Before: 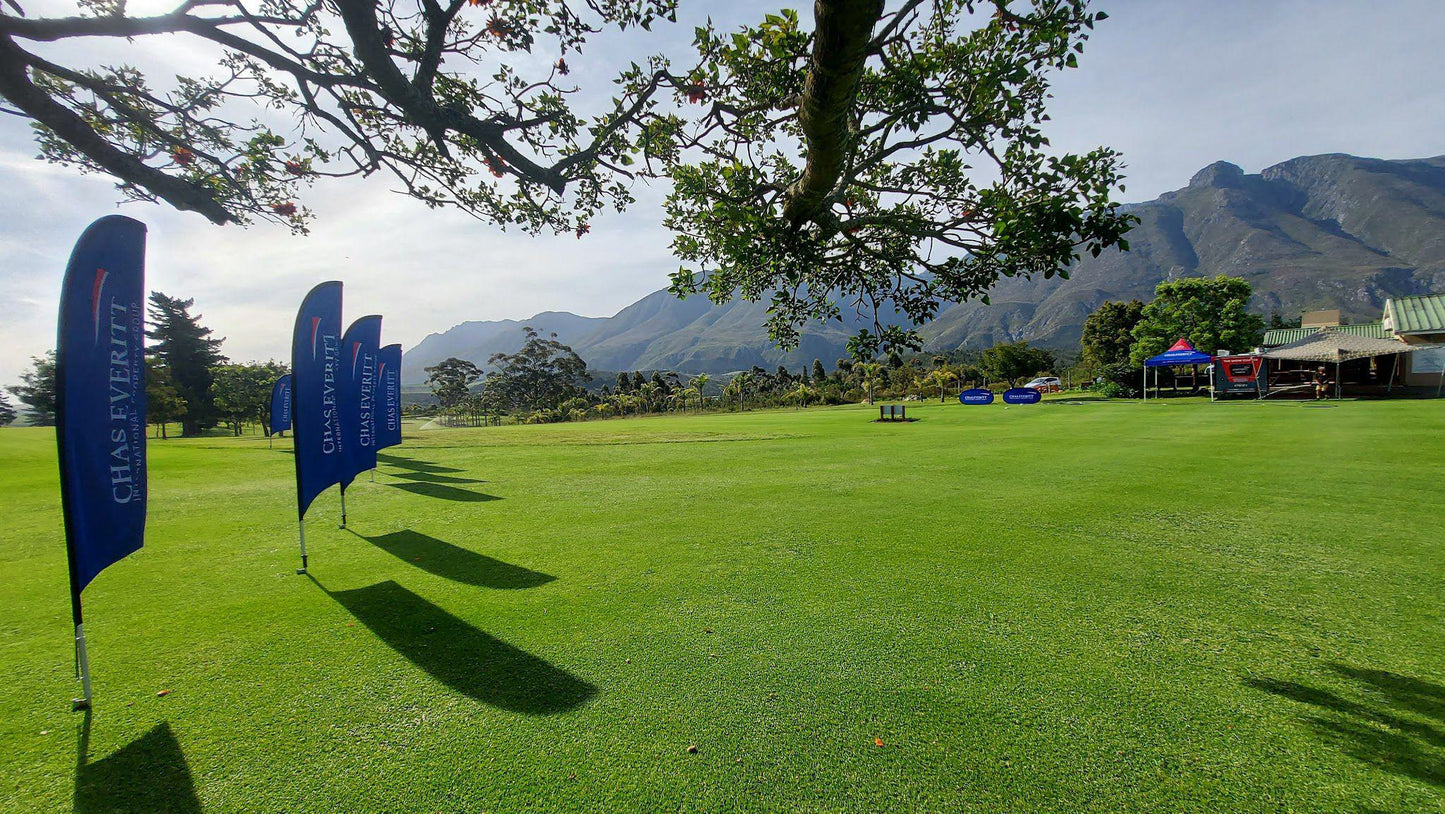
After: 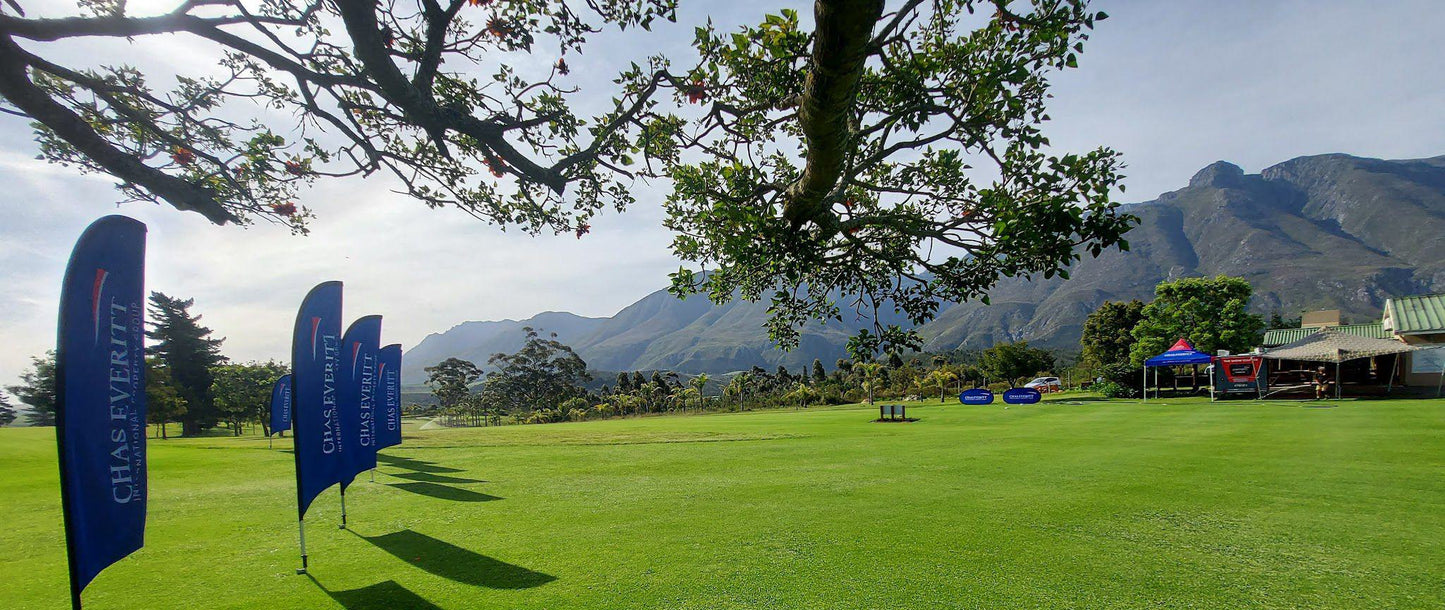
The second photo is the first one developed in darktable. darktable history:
crop: bottom 24.992%
